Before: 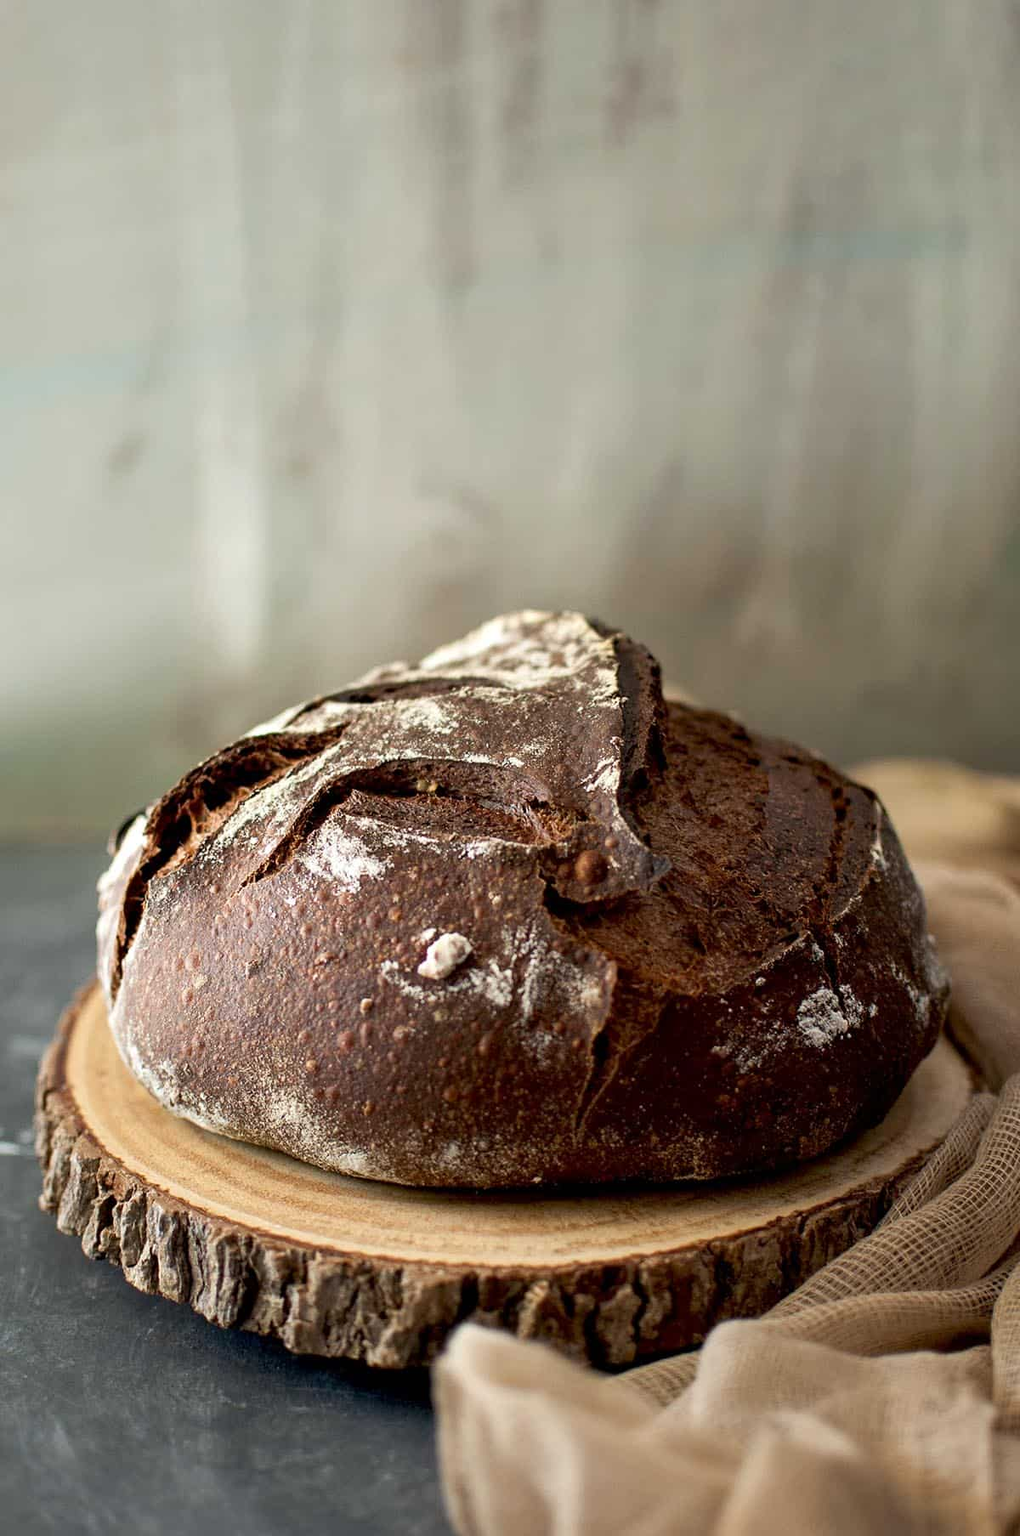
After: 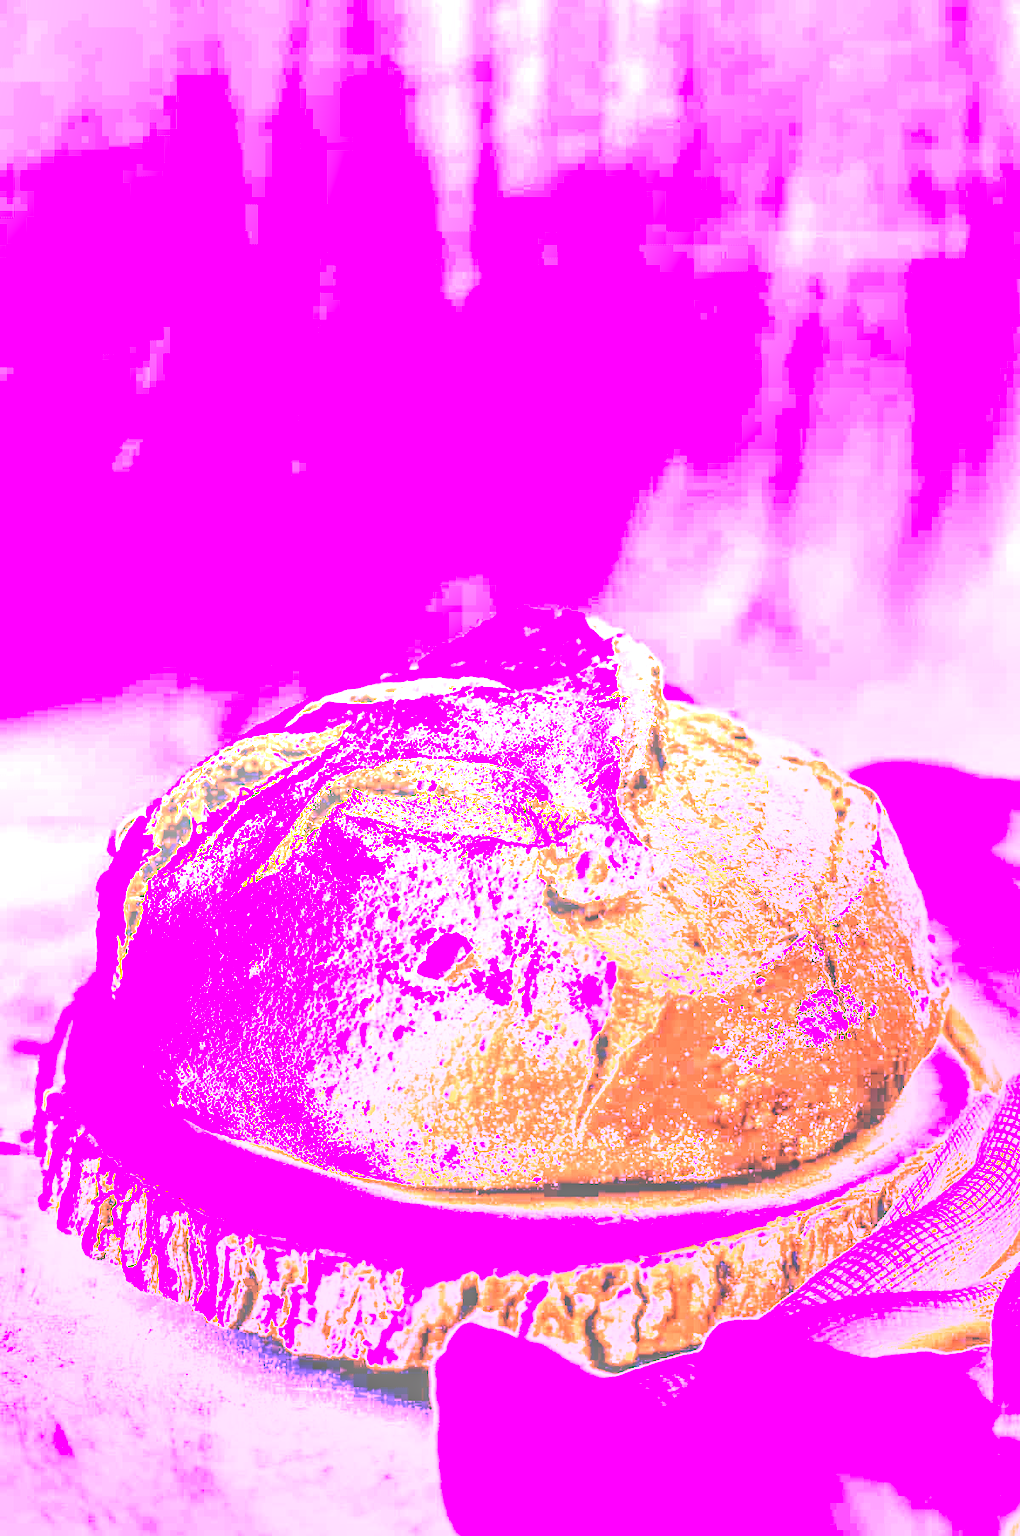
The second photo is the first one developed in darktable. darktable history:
tone equalizer: on, module defaults
white balance: red 8, blue 8
local contrast: on, module defaults
